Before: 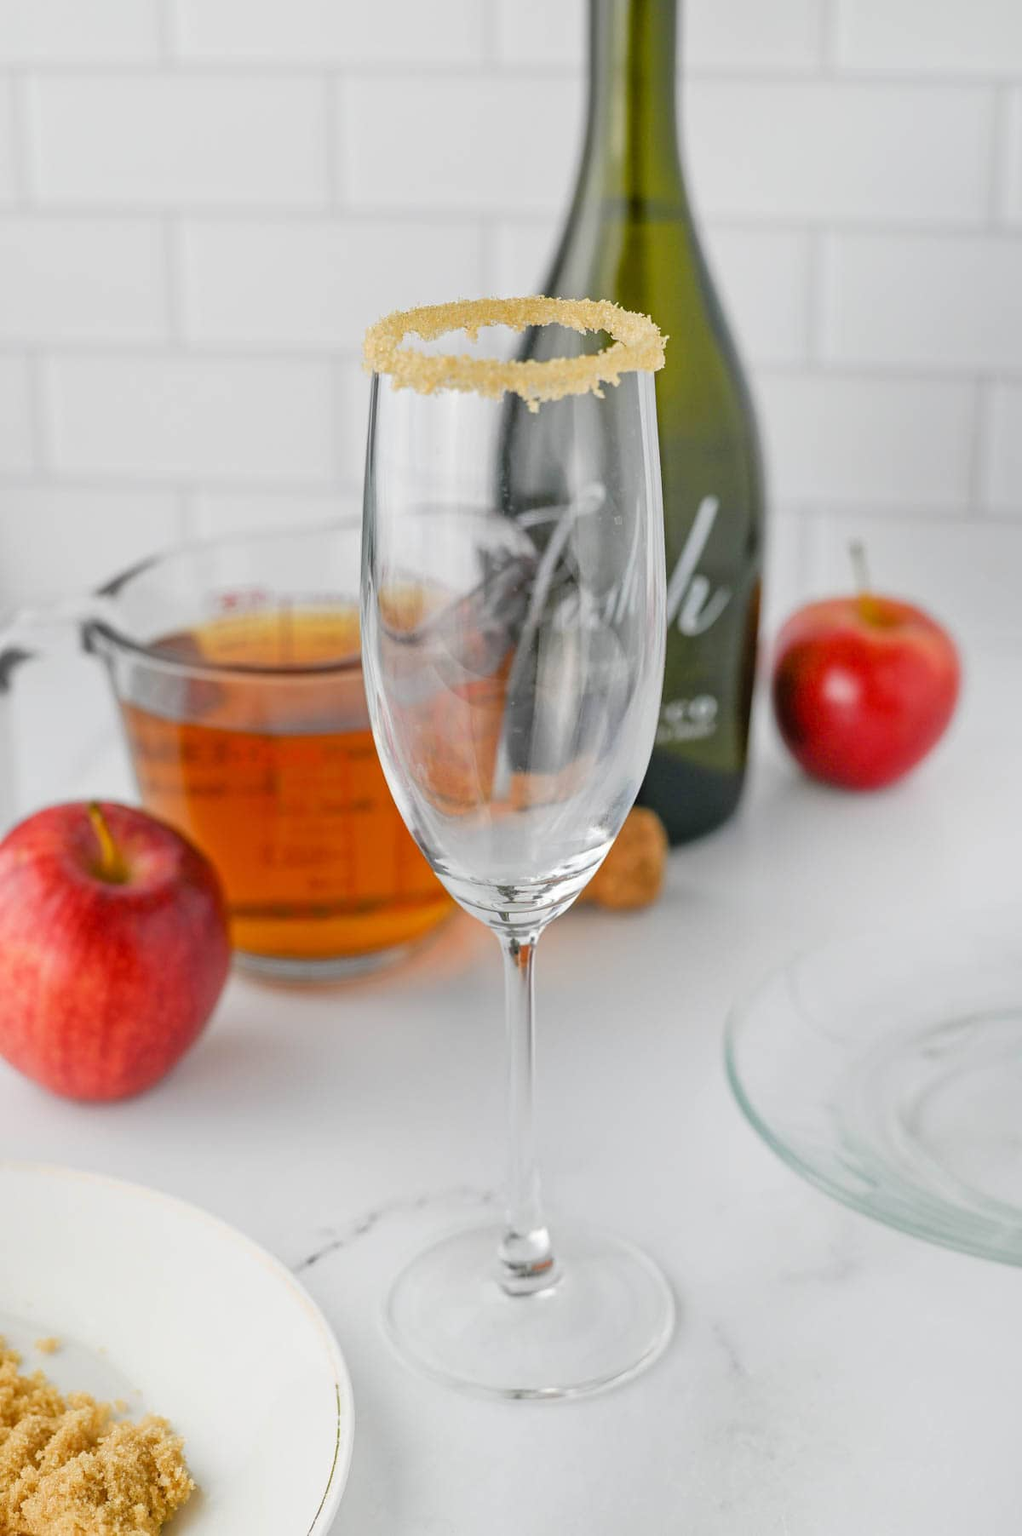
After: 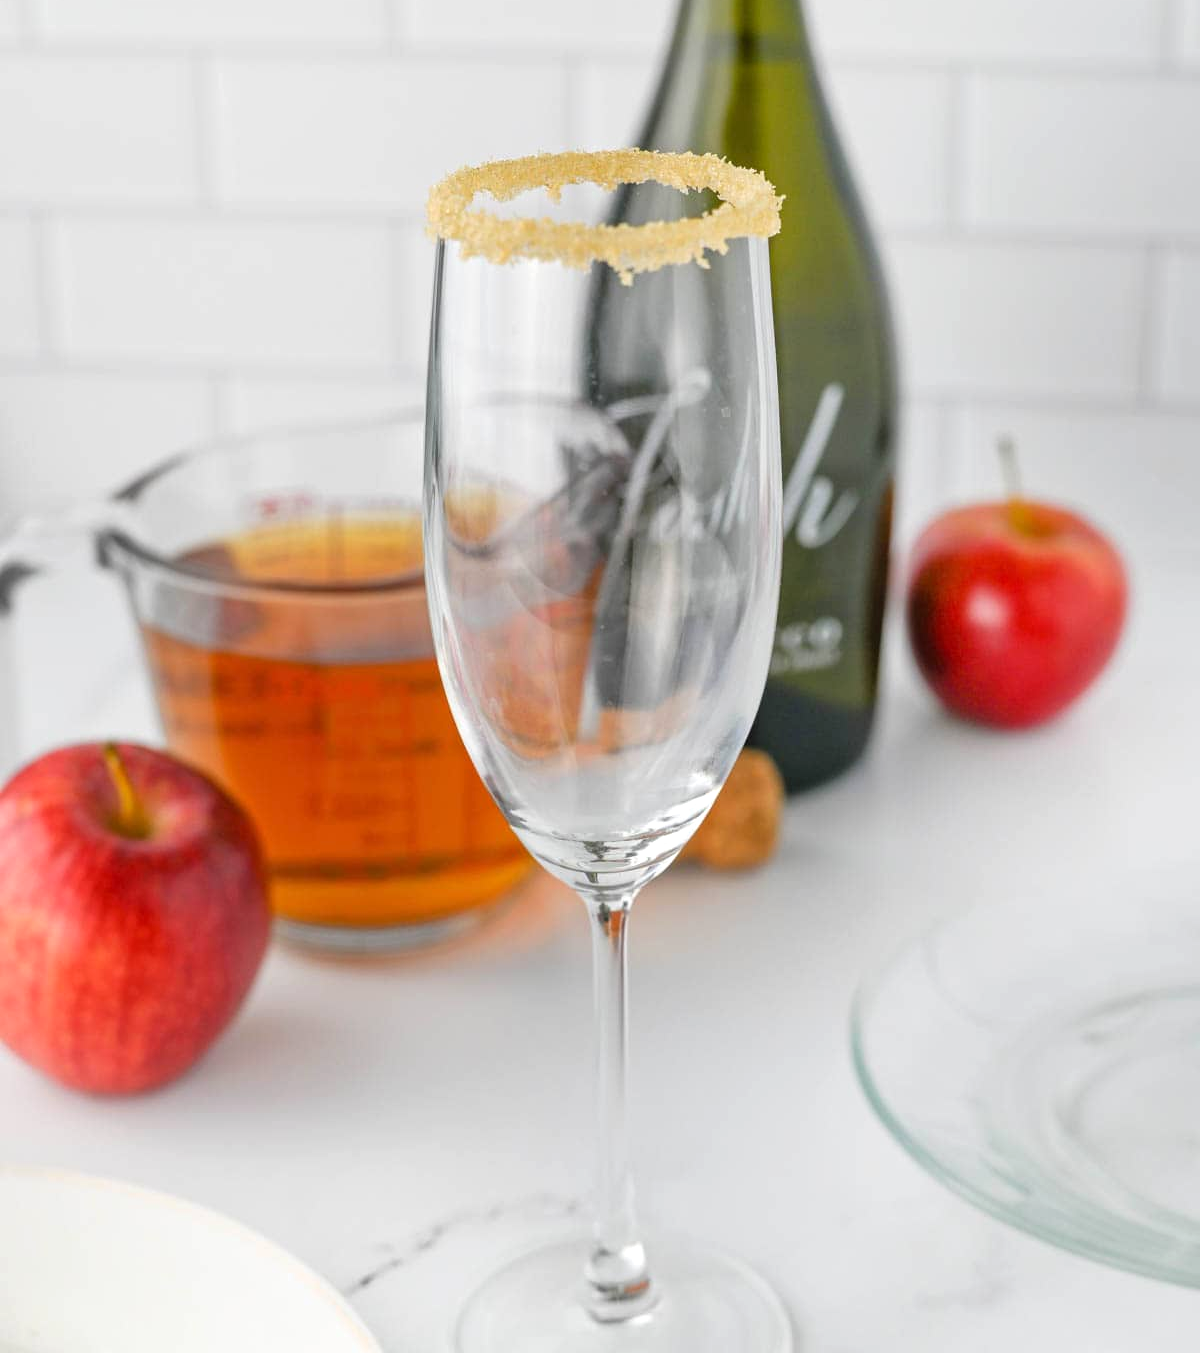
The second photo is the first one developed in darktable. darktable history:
crop: top 11.038%, bottom 13.962%
exposure: exposure 0.236 EV, compensate highlight preservation false
